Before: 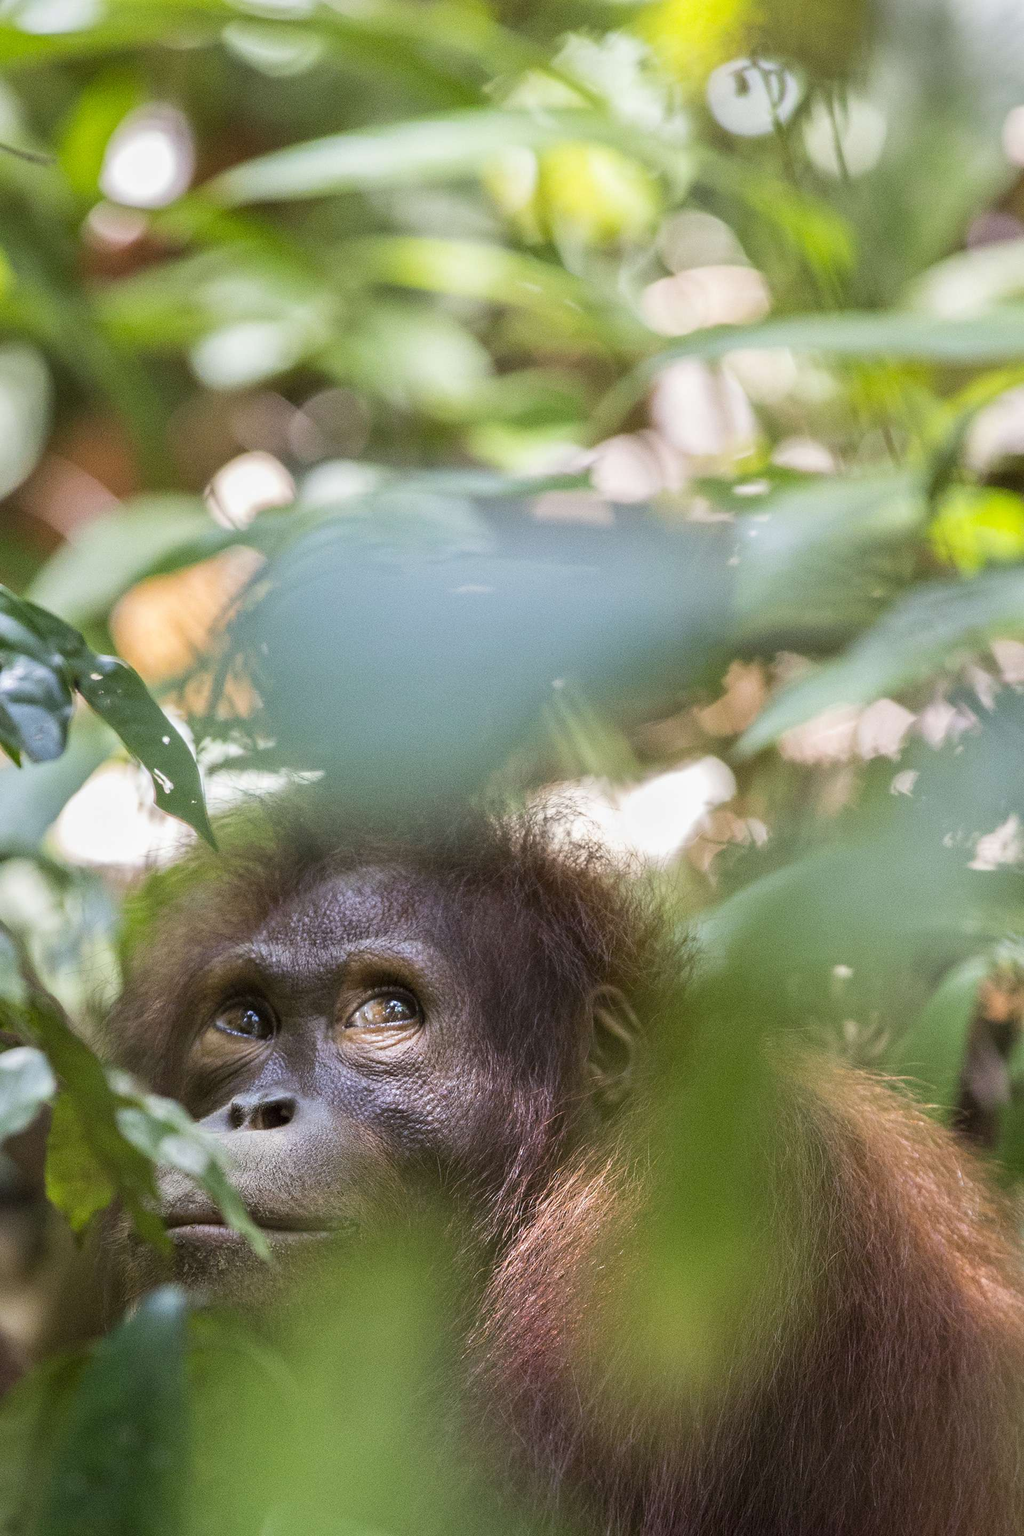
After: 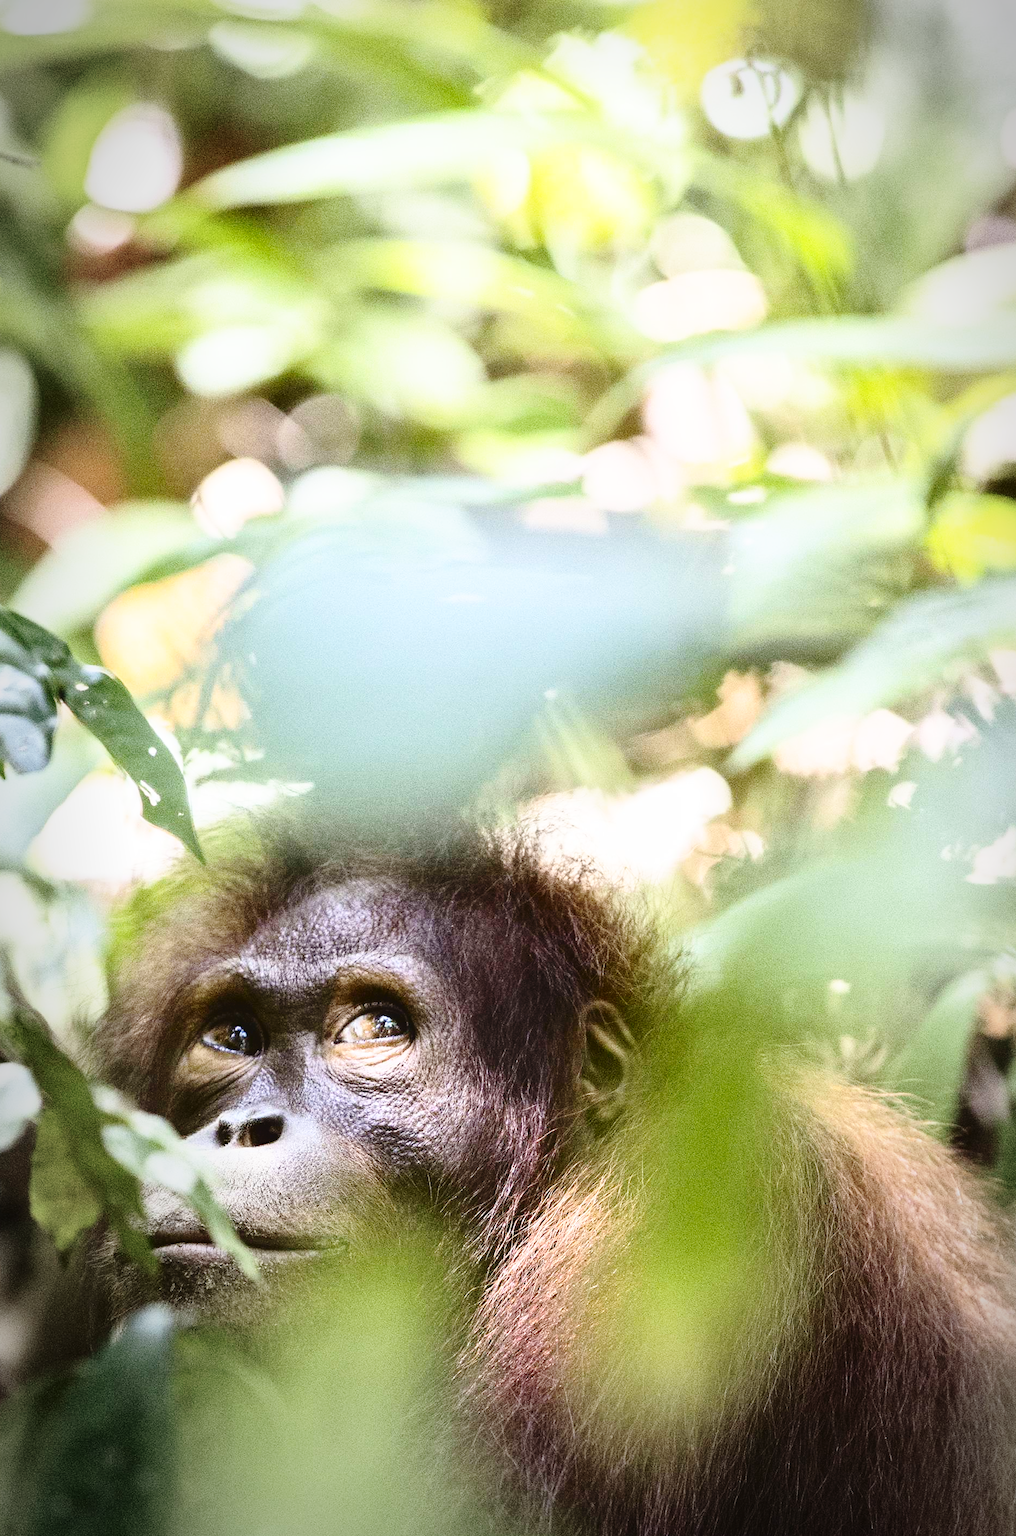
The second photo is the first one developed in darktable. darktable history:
base curve: curves: ch0 [(0, 0) (0.028, 0.03) (0.121, 0.232) (0.46, 0.748) (0.859, 0.968) (1, 1)], preserve colors none
vignetting: center (0.039, -0.09), automatic ratio true
crop and rotate: left 1.586%, right 0.633%, bottom 1.462%
tone curve: curves: ch0 [(0, 0) (0.003, 0.047) (0.011, 0.047) (0.025, 0.049) (0.044, 0.051) (0.069, 0.055) (0.1, 0.066) (0.136, 0.089) (0.177, 0.12) (0.224, 0.155) (0.277, 0.205) (0.335, 0.281) (0.399, 0.37) (0.468, 0.47) (0.543, 0.574) (0.623, 0.687) (0.709, 0.801) (0.801, 0.89) (0.898, 0.963) (1, 1)], color space Lab, independent channels, preserve colors none
